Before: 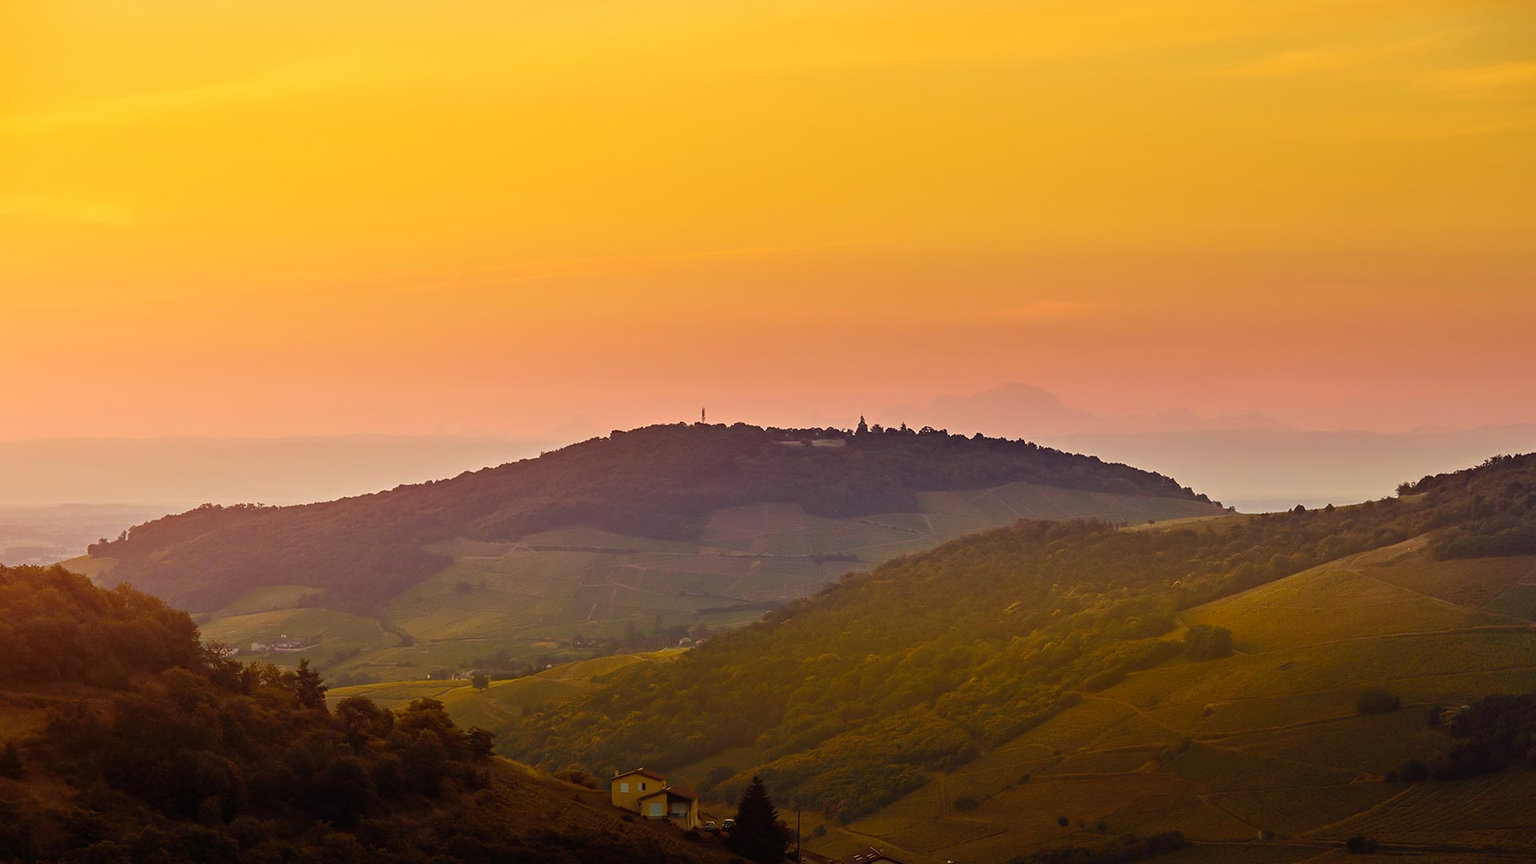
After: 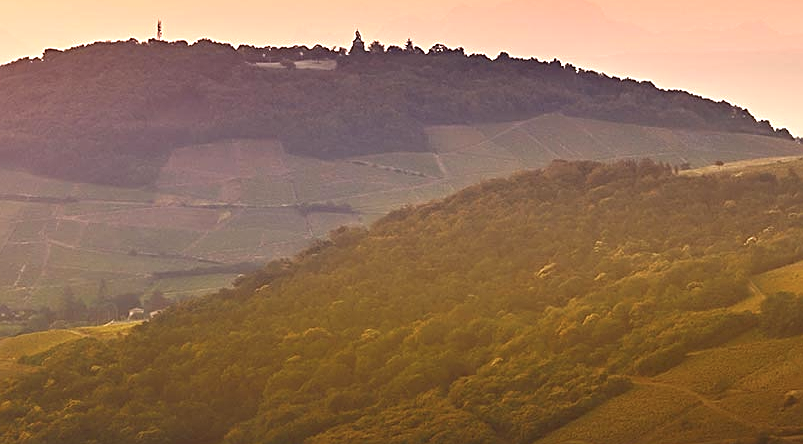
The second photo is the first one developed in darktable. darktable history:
sharpen: on, module defaults
crop: left 37.512%, top 45.334%, right 20.632%, bottom 13.474%
color correction: highlights b* 0.051, saturation 0.818
exposure: black level correction 0, exposure 1.001 EV, compensate exposure bias true, compensate highlight preservation false
